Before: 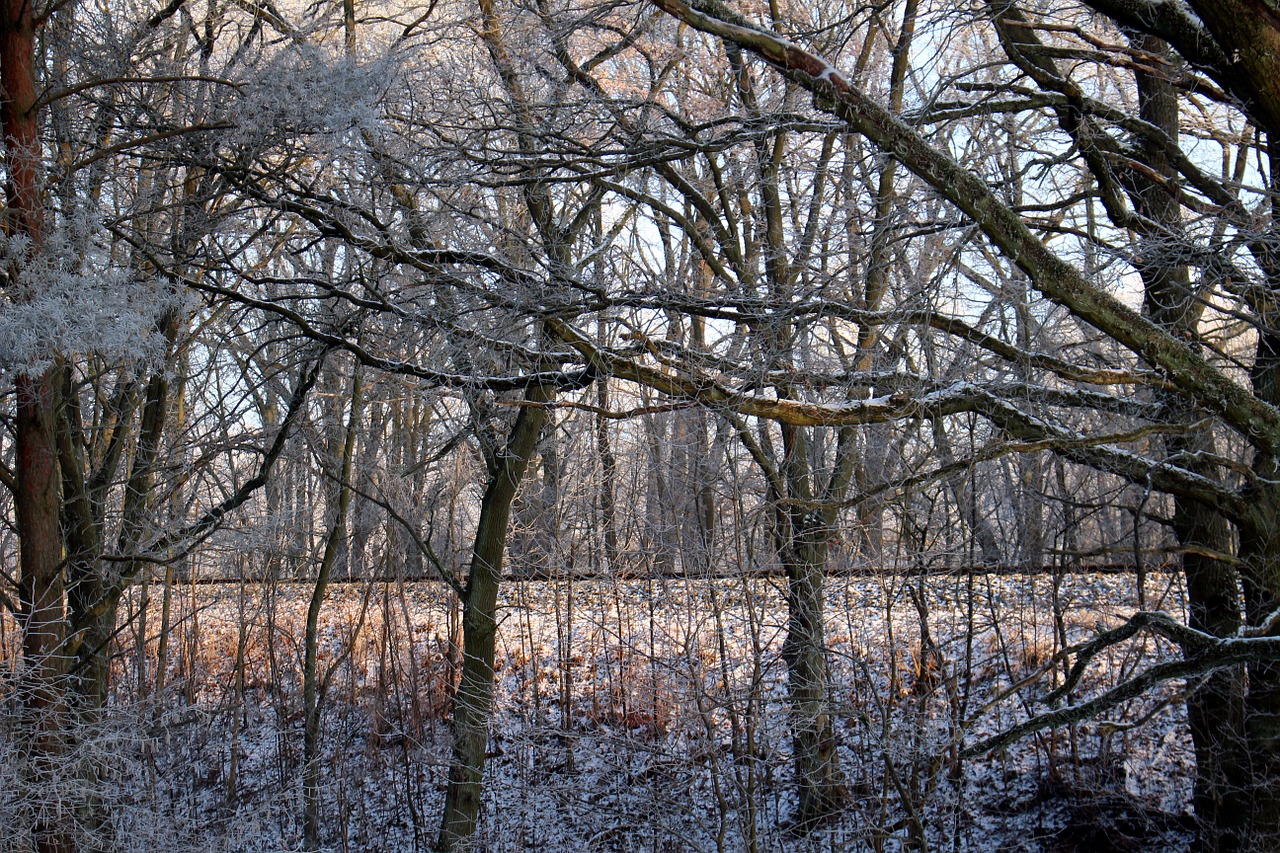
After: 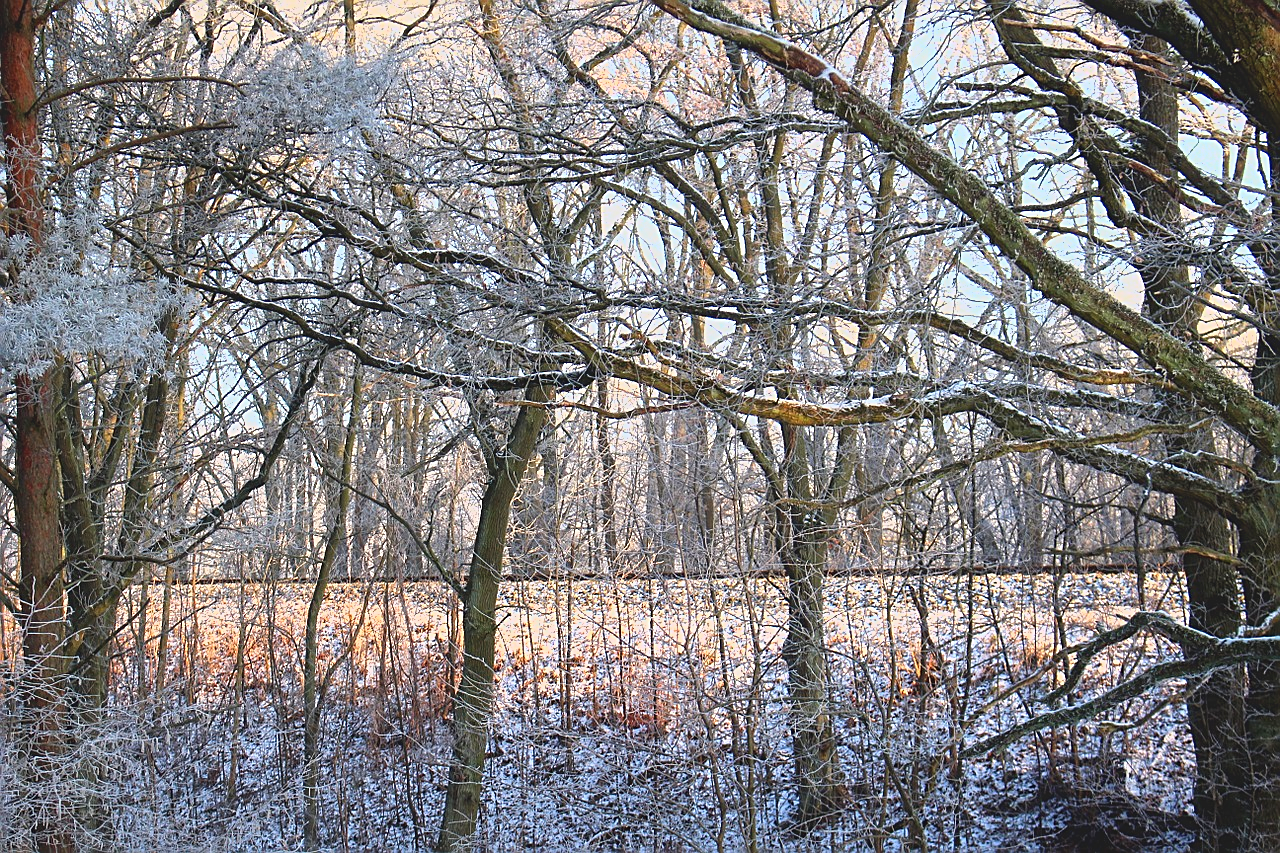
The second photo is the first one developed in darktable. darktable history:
exposure: black level correction -0.002, exposure 1.115 EV, compensate highlight preservation false
sharpen: on, module defaults
lowpass: radius 0.1, contrast 0.85, saturation 1.1, unbound 0
contrast equalizer: y [[0.5, 0.5, 0.472, 0.5, 0.5, 0.5], [0.5 ×6], [0.5 ×6], [0 ×6], [0 ×6]]
